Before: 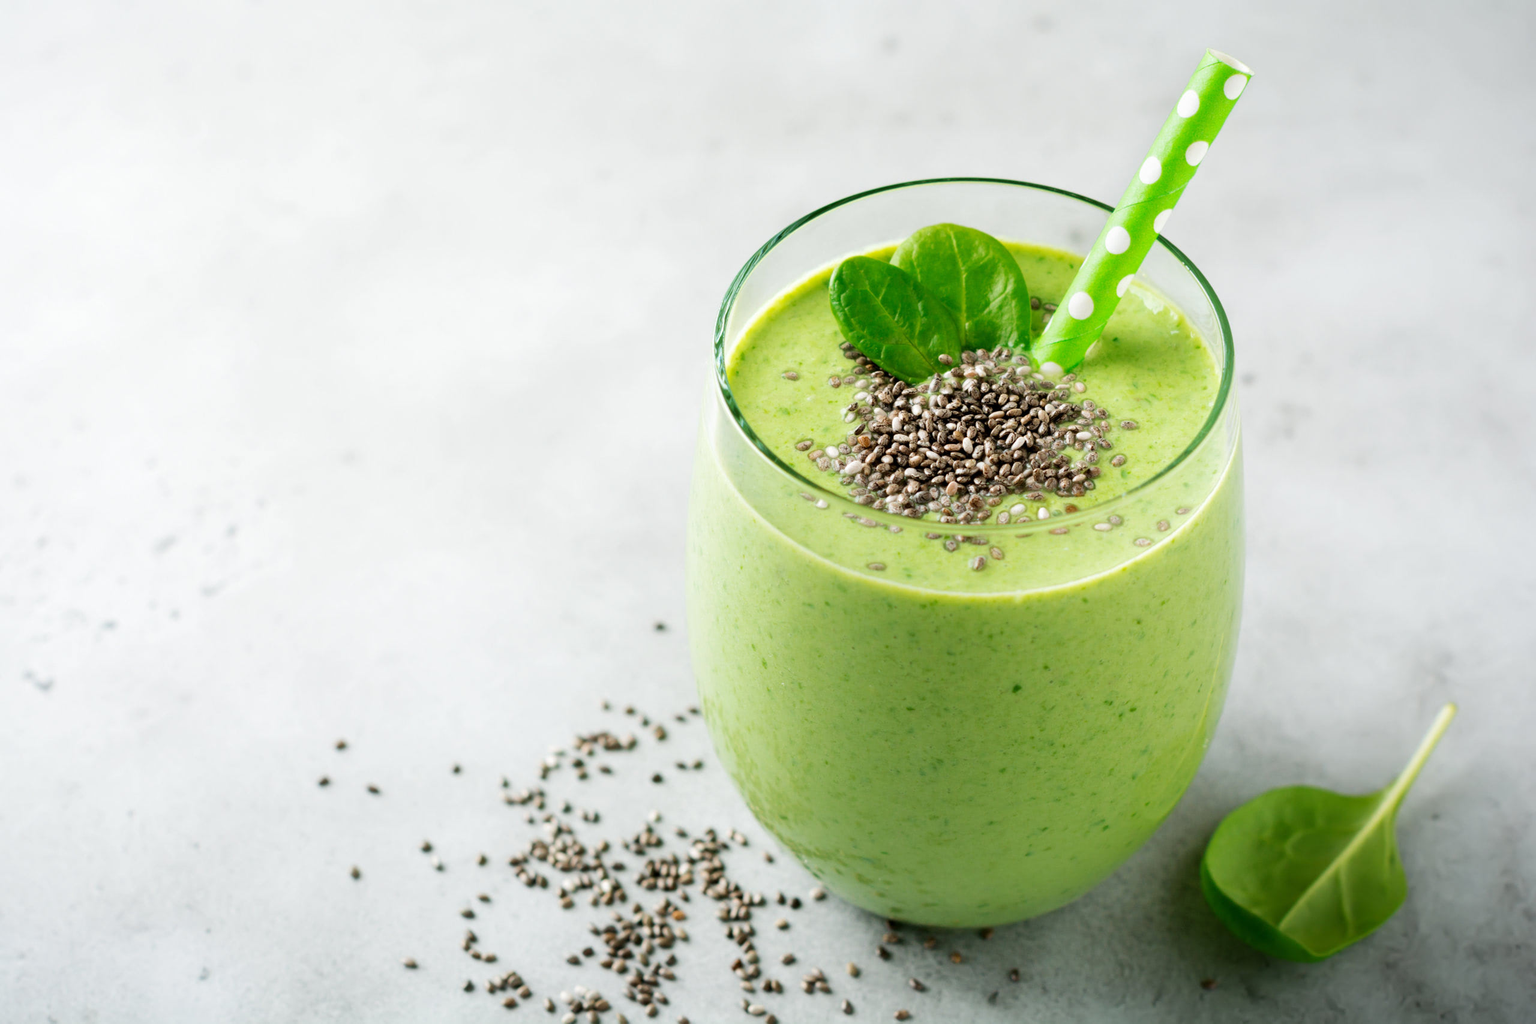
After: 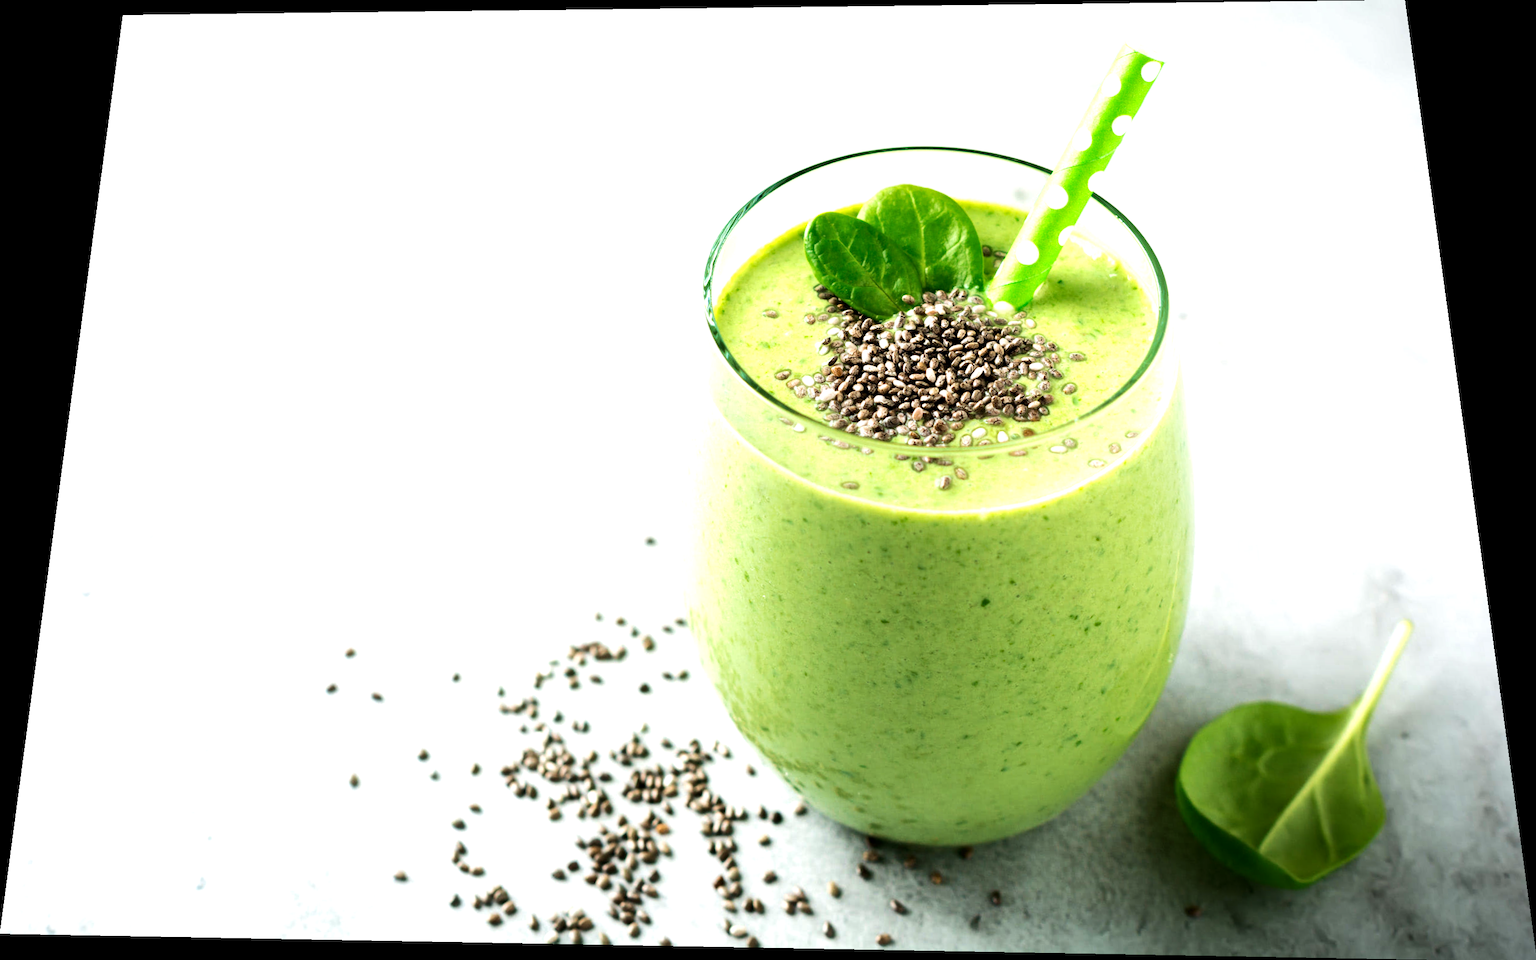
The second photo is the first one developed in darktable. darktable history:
rotate and perspective: rotation 0.128°, lens shift (vertical) -0.181, lens shift (horizontal) -0.044, shear 0.001, automatic cropping off
velvia: on, module defaults
local contrast: mode bilateral grid, contrast 20, coarseness 50, detail 120%, midtone range 0.2
tone equalizer: -8 EV -0.75 EV, -7 EV -0.7 EV, -6 EV -0.6 EV, -5 EV -0.4 EV, -3 EV 0.4 EV, -2 EV 0.6 EV, -1 EV 0.7 EV, +0 EV 0.75 EV, edges refinement/feathering 500, mask exposure compensation -1.57 EV, preserve details no
